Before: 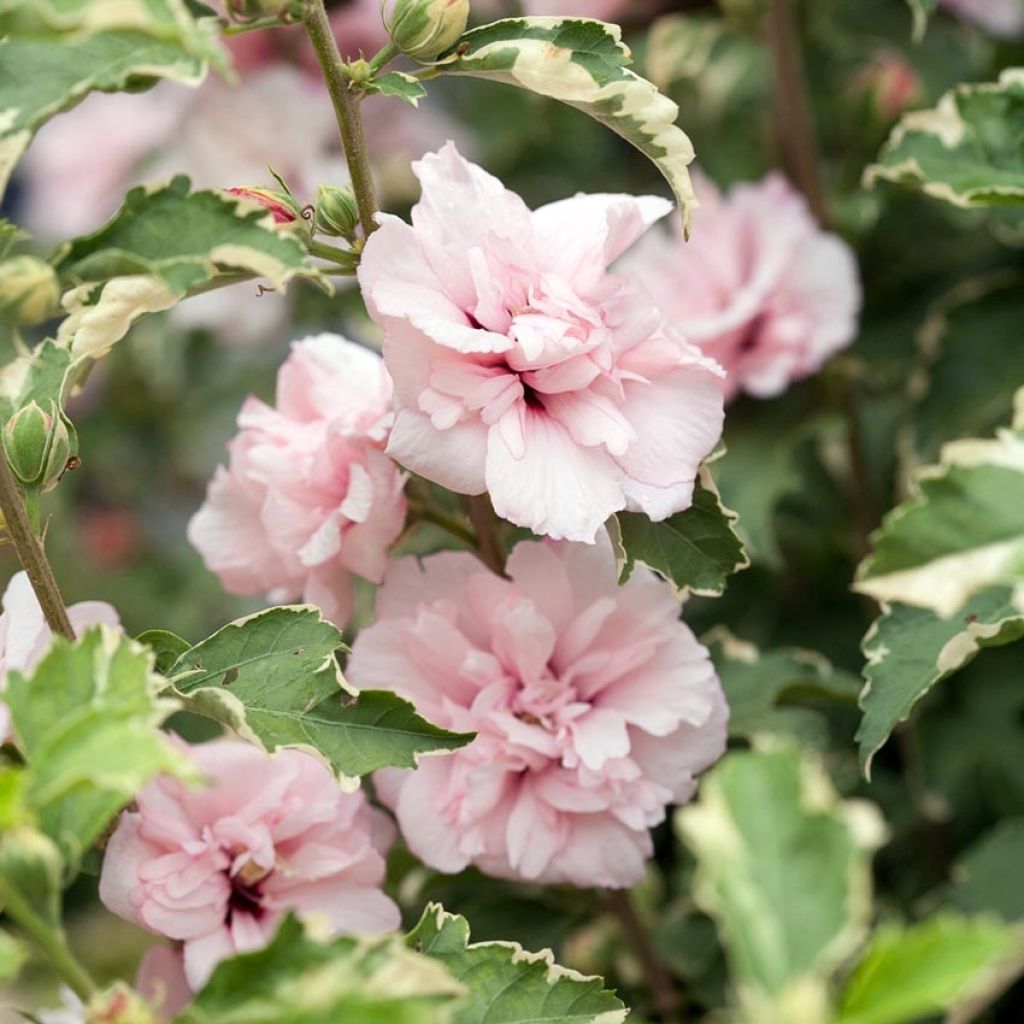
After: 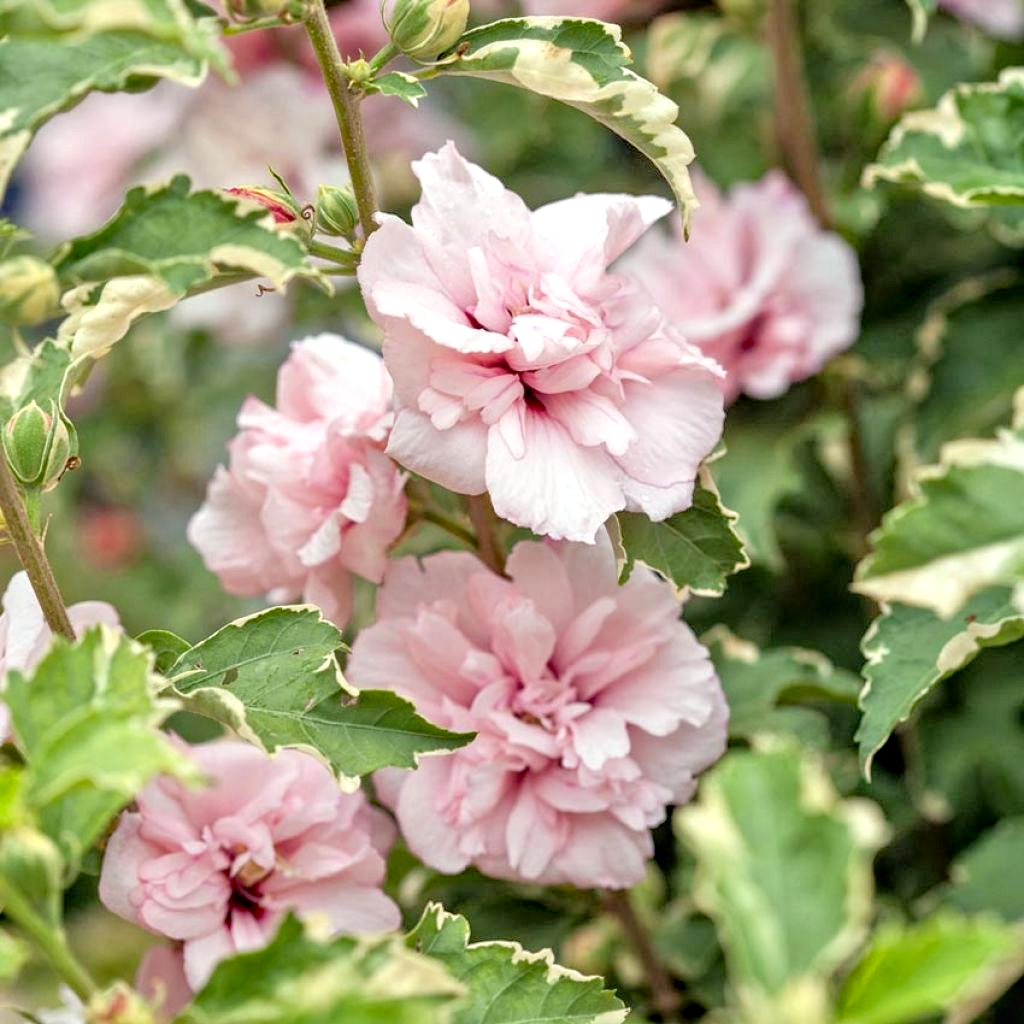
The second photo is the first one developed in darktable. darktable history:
tone equalizer: -7 EV 0.143 EV, -6 EV 0.596 EV, -5 EV 1.14 EV, -4 EV 1.34 EV, -3 EV 1.15 EV, -2 EV 0.6 EV, -1 EV 0.157 EV, luminance estimator HSV value / RGB max
haze removal: compatibility mode true, adaptive false
local contrast: on, module defaults
